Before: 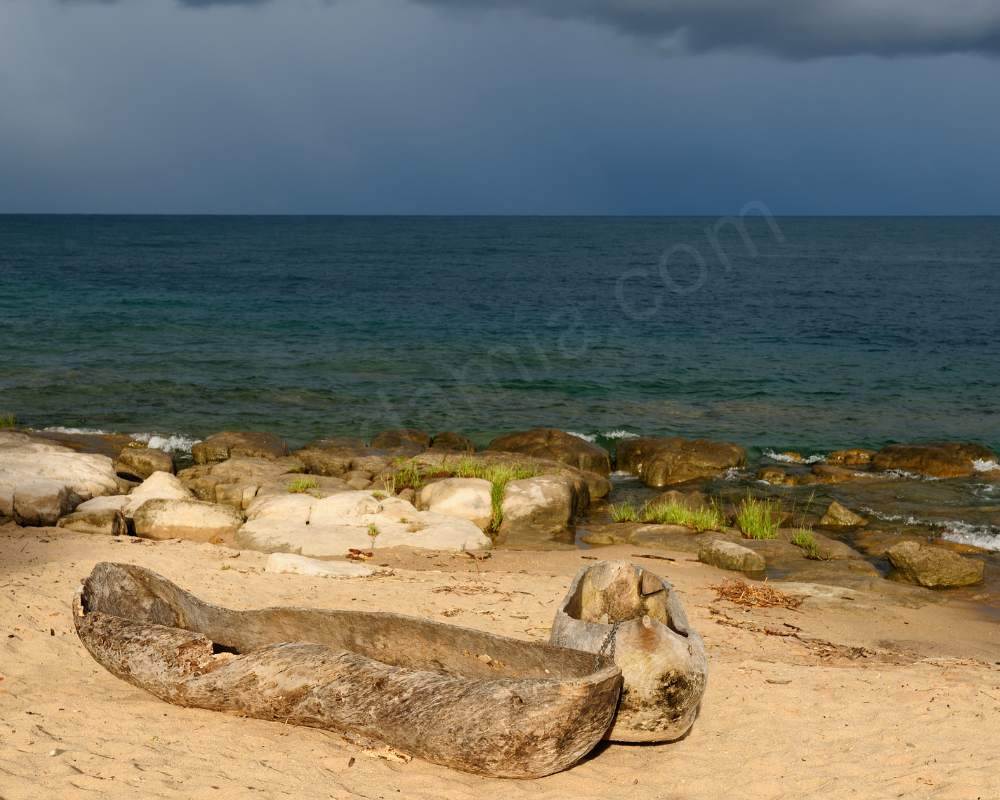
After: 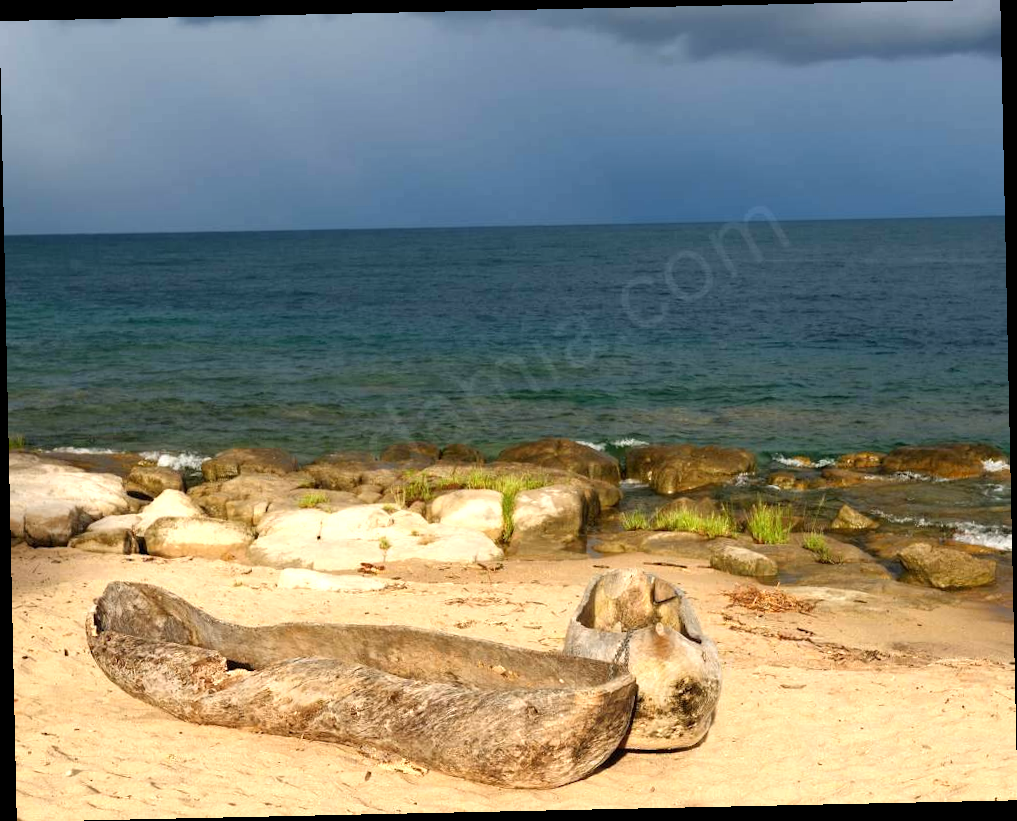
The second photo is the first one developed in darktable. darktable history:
rotate and perspective: rotation -1.24°, automatic cropping off
exposure: exposure 0.6 EV, compensate highlight preservation false
